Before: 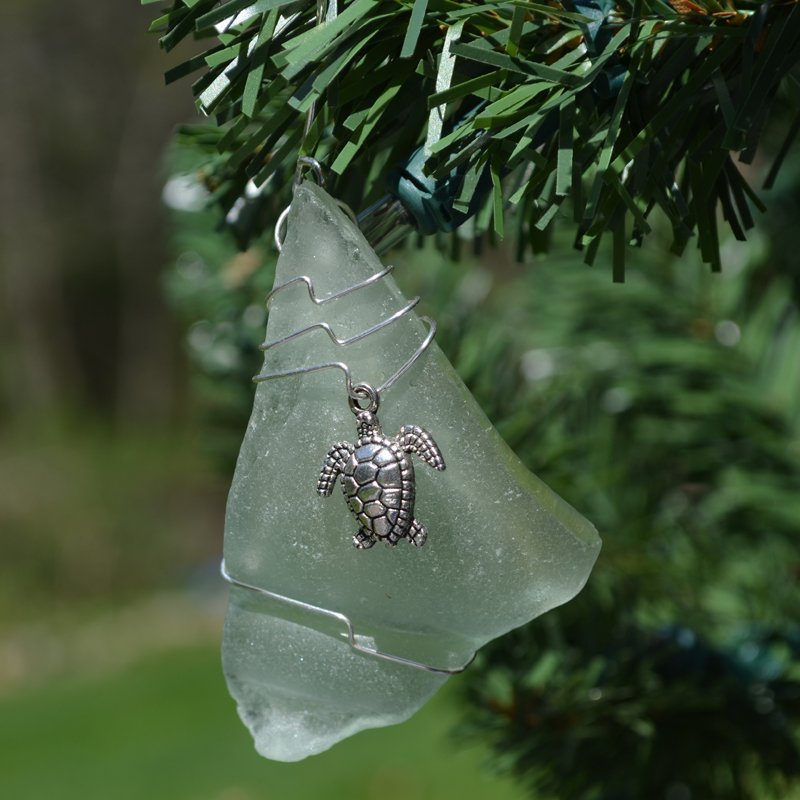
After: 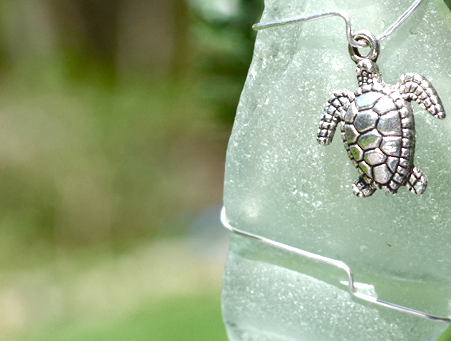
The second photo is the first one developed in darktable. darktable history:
color balance rgb: shadows lift › chroma 2.025%, shadows lift › hue 50.34°, power › hue 61.74°, perceptual saturation grading › global saturation 20%, perceptual saturation grading › highlights -49.188%, perceptual saturation grading › shadows 24.077%, global vibrance 7.157%, saturation formula JzAzBz (2021)
crop: top 44.041%, right 43.564%, bottom 13.269%
exposure: black level correction 0, exposure 1.462 EV, compensate highlight preservation false
